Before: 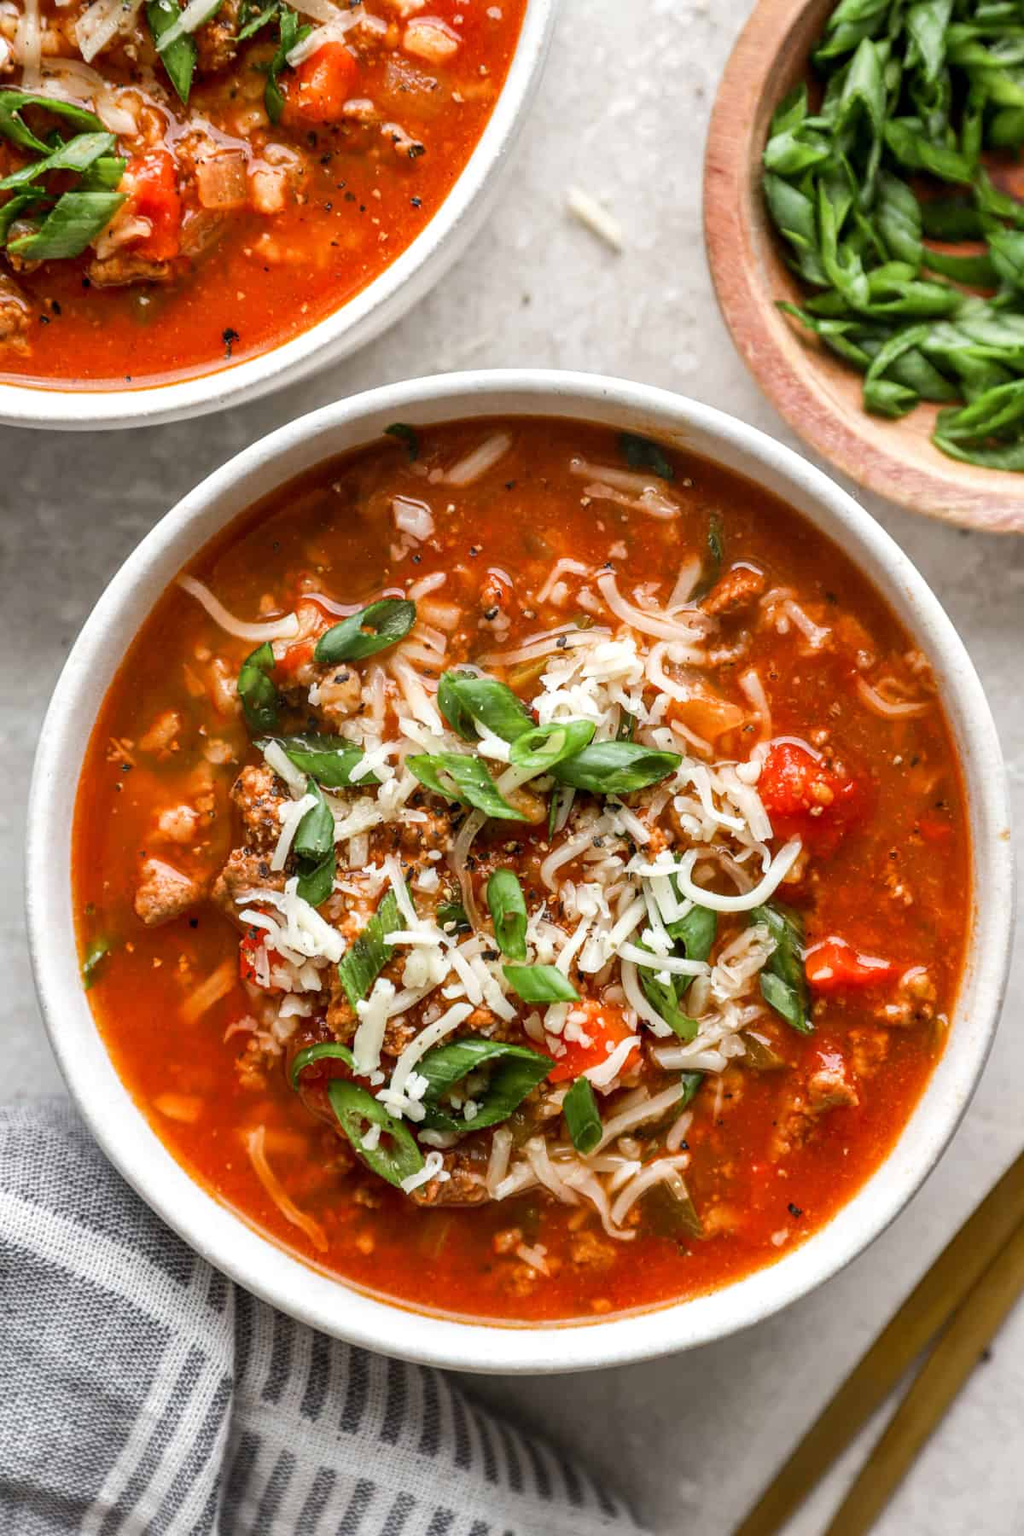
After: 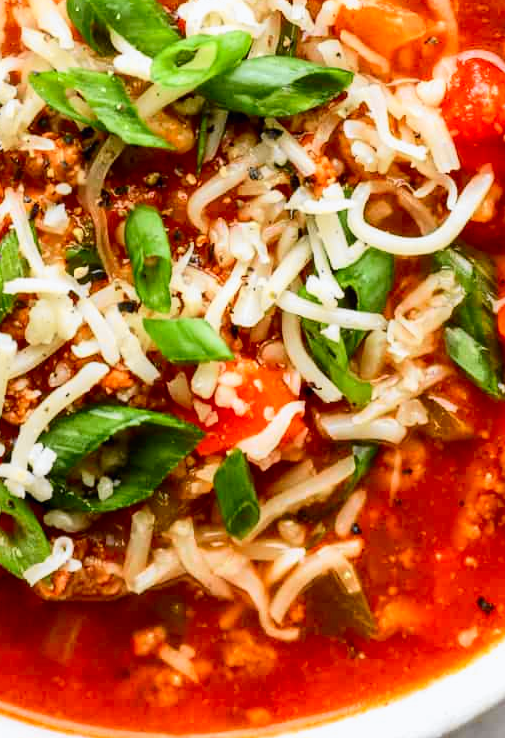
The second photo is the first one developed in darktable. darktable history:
tone curve: curves: ch0 [(0, 0) (0.071, 0.047) (0.266, 0.26) (0.491, 0.552) (0.753, 0.818) (1, 0.983)]; ch1 [(0, 0) (0.346, 0.307) (0.408, 0.369) (0.463, 0.443) (0.482, 0.493) (0.502, 0.5) (0.517, 0.518) (0.55, 0.573) (0.597, 0.641) (0.651, 0.709) (1, 1)]; ch2 [(0, 0) (0.346, 0.34) (0.434, 0.46) (0.485, 0.494) (0.5, 0.494) (0.517, 0.506) (0.535, 0.545) (0.583, 0.634) (0.625, 0.686) (1, 1)], color space Lab, independent channels, preserve colors none
crop: left 37.221%, top 45.169%, right 20.63%, bottom 13.777%
